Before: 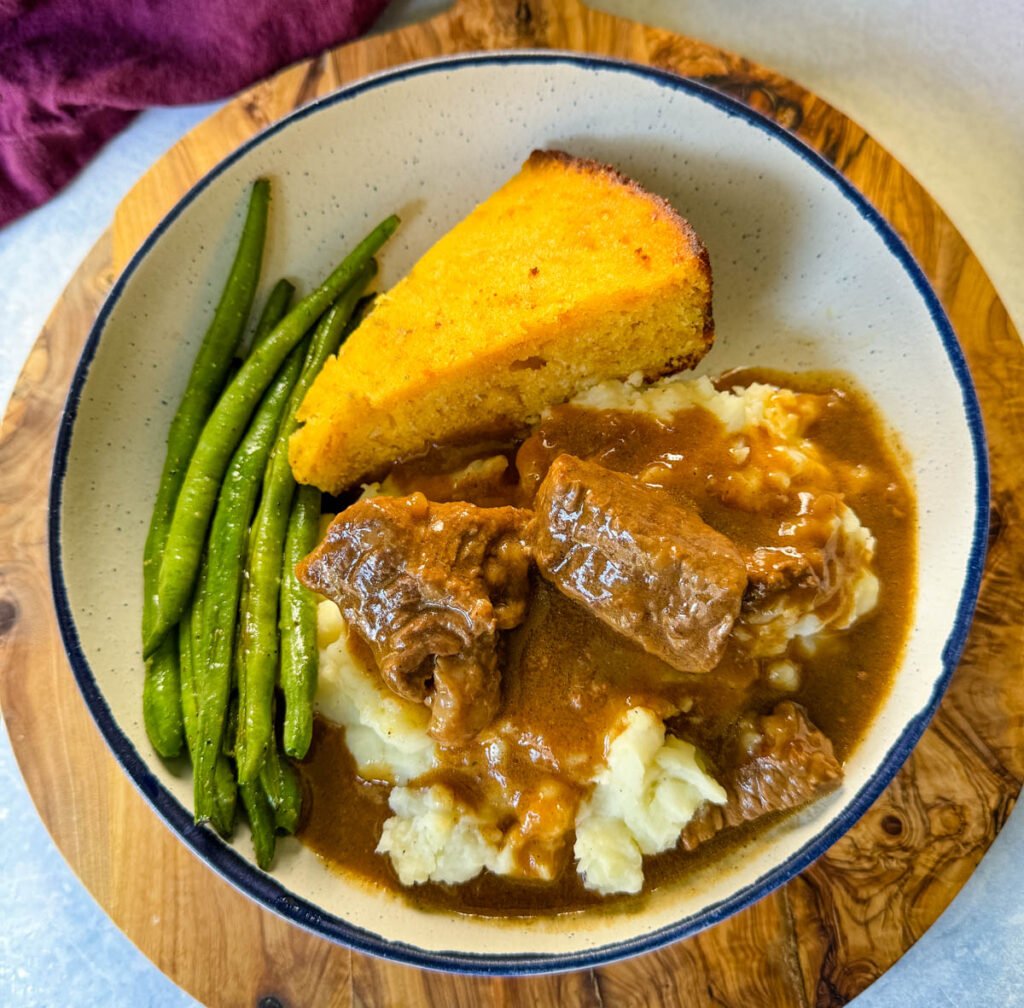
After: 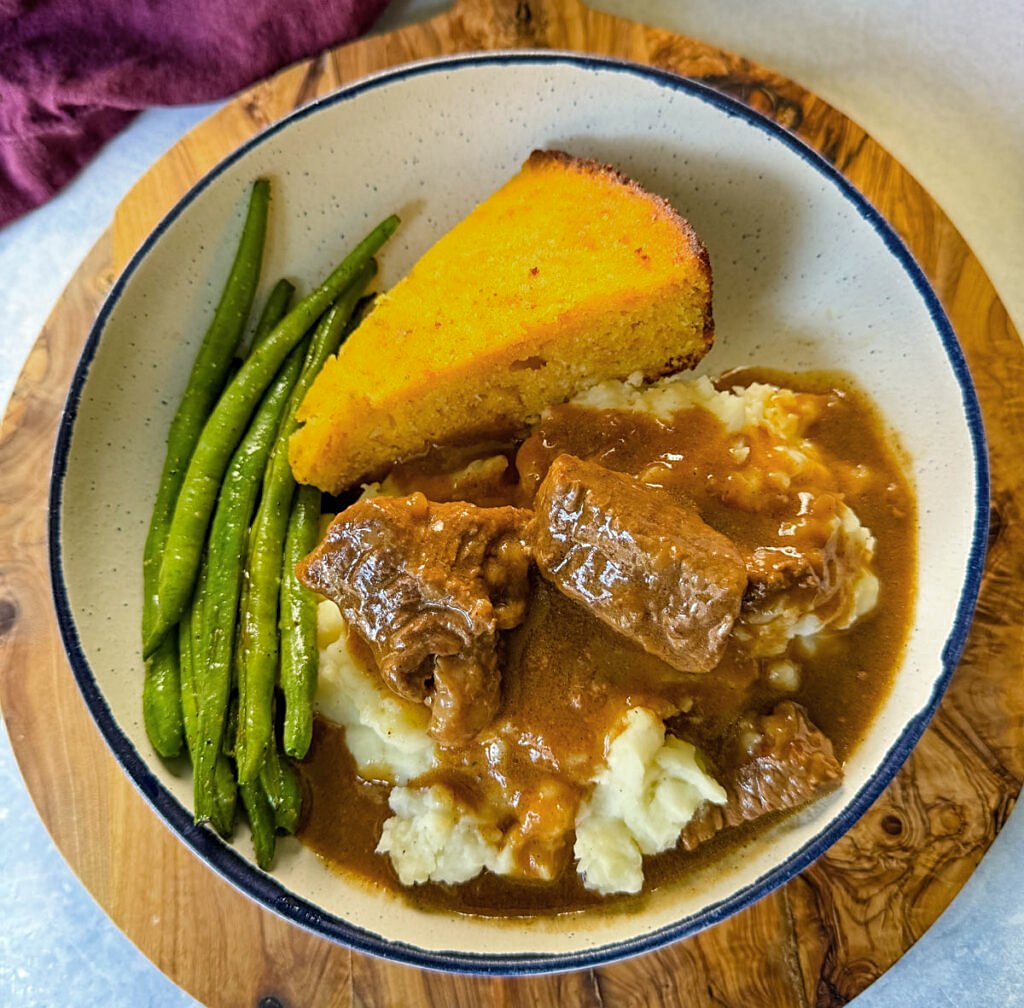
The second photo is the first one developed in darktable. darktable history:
color zones: curves: ch0 [(0.004, 0.305) (0.261, 0.623) (0.389, 0.399) (0.708, 0.571) (0.947, 0.34)]; ch1 [(0.025, 0.645) (0.229, 0.584) (0.326, 0.551) (0.484, 0.262) (0.757, 0.643)], mix -136.27%
sharpen: radius 1.891, amount 0.4, threshold 1.294
